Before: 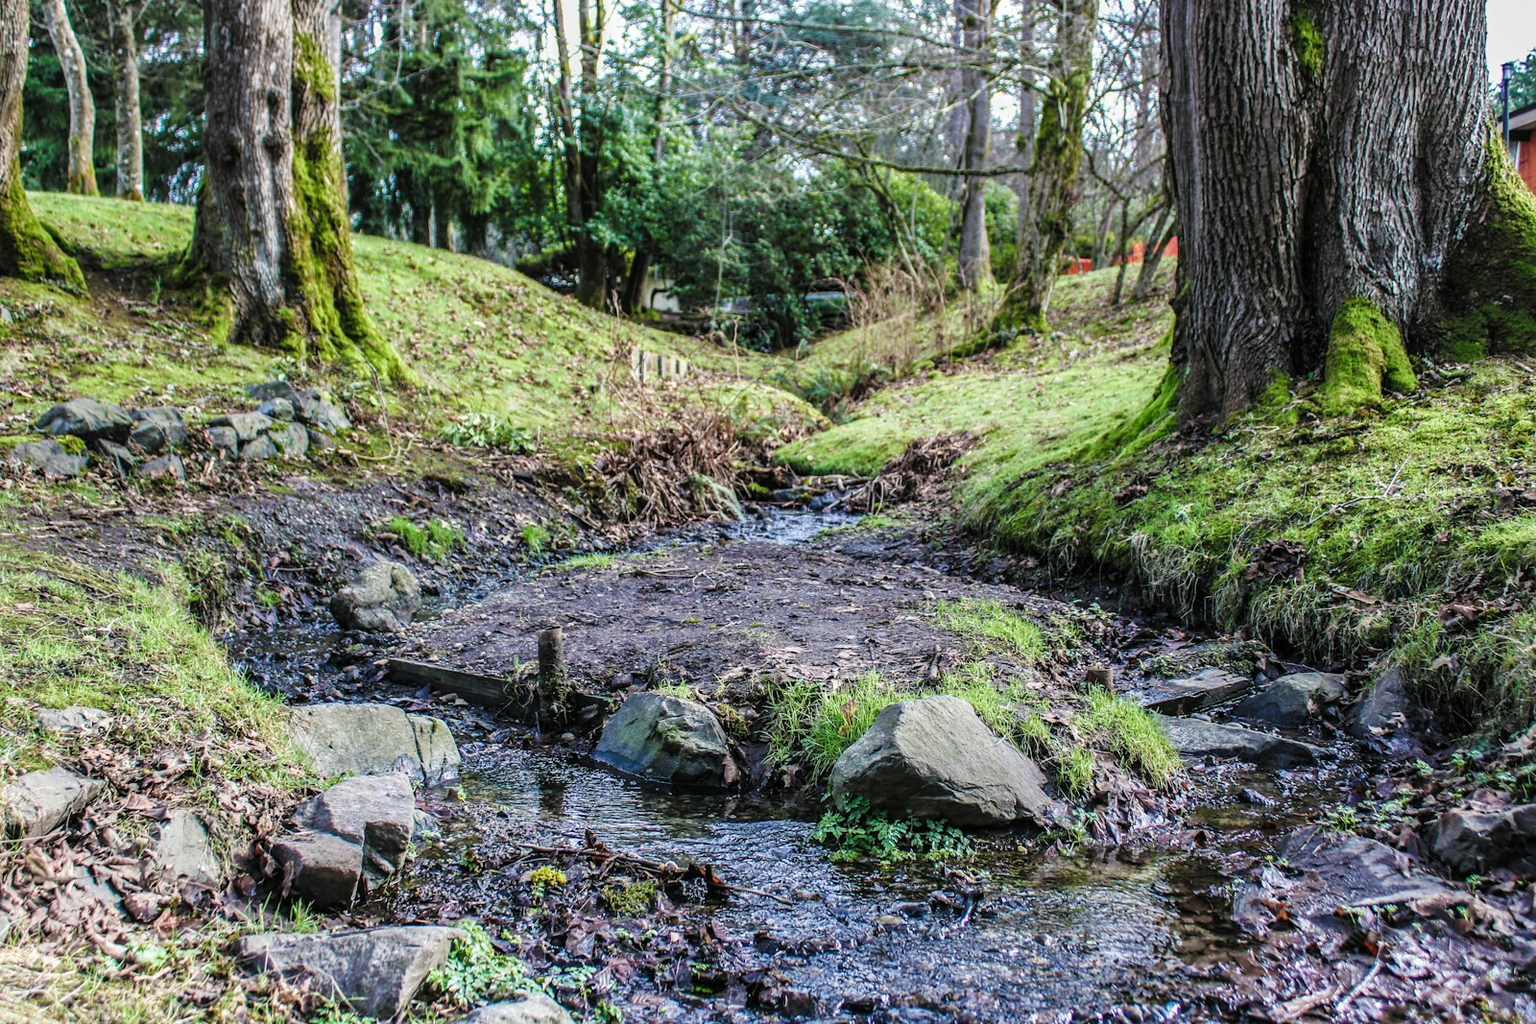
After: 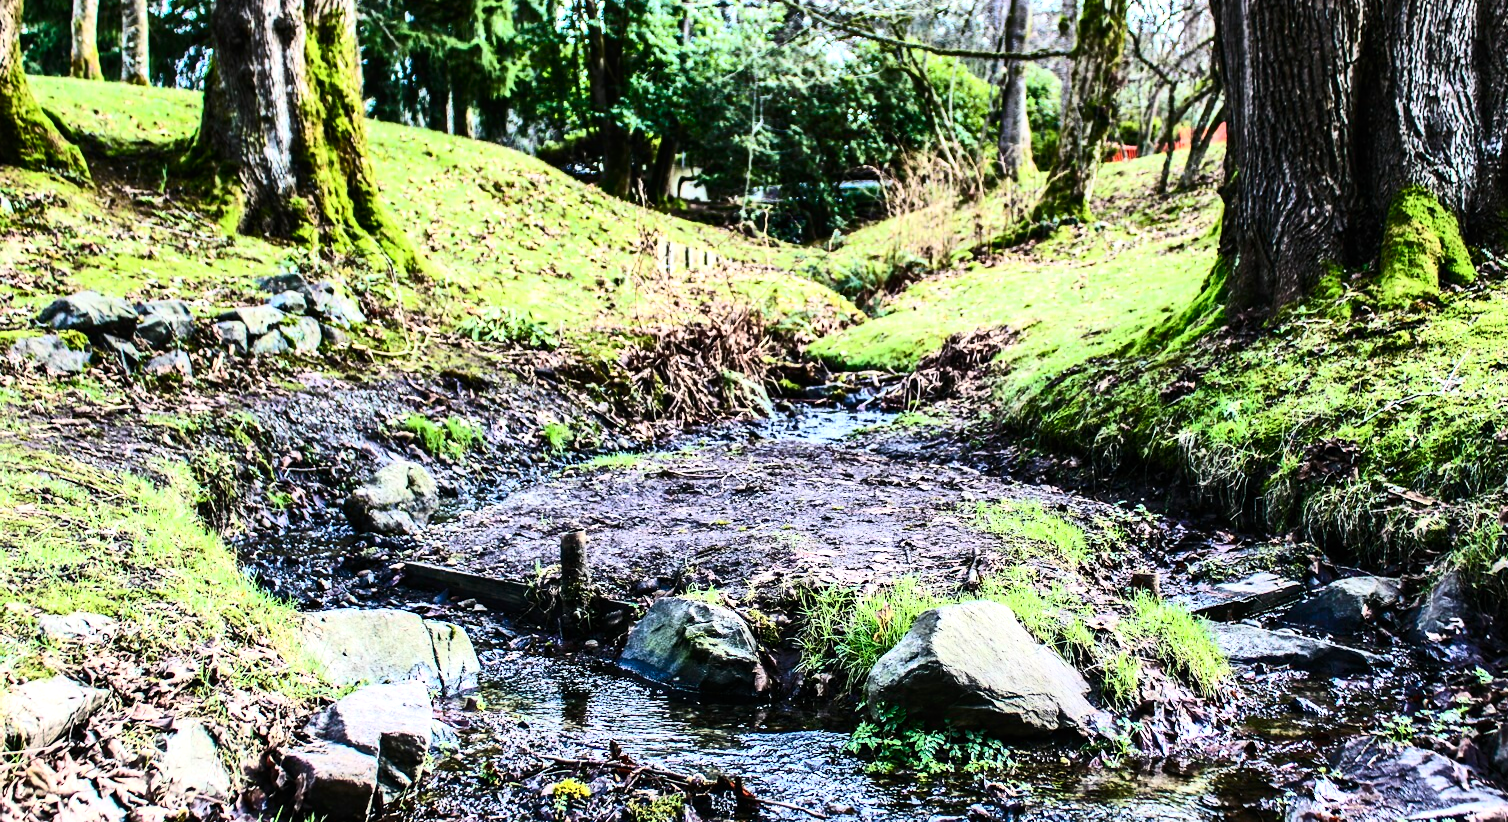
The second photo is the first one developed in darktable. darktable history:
crop and rotate: angle 0.03°, top 11.643%, right 5.651%, bottom 11.189%
tone equalizer: -8 EV -0.75 EV, -7 EV -0.7 EV, -6 EV -0.6 EV, -5 EV -0.4 EV, -3 EV 0.4 EV, -2 EV 0.6 EV, -1 EV 0.7 EV, +0 EV 0.75 EV, edges refinement/feathering 500, mask exposure compensation -1.57 EV, preserve details no
contrast brightness saturation: contrast 0.4, brightness 0.1, saturation 0.21
